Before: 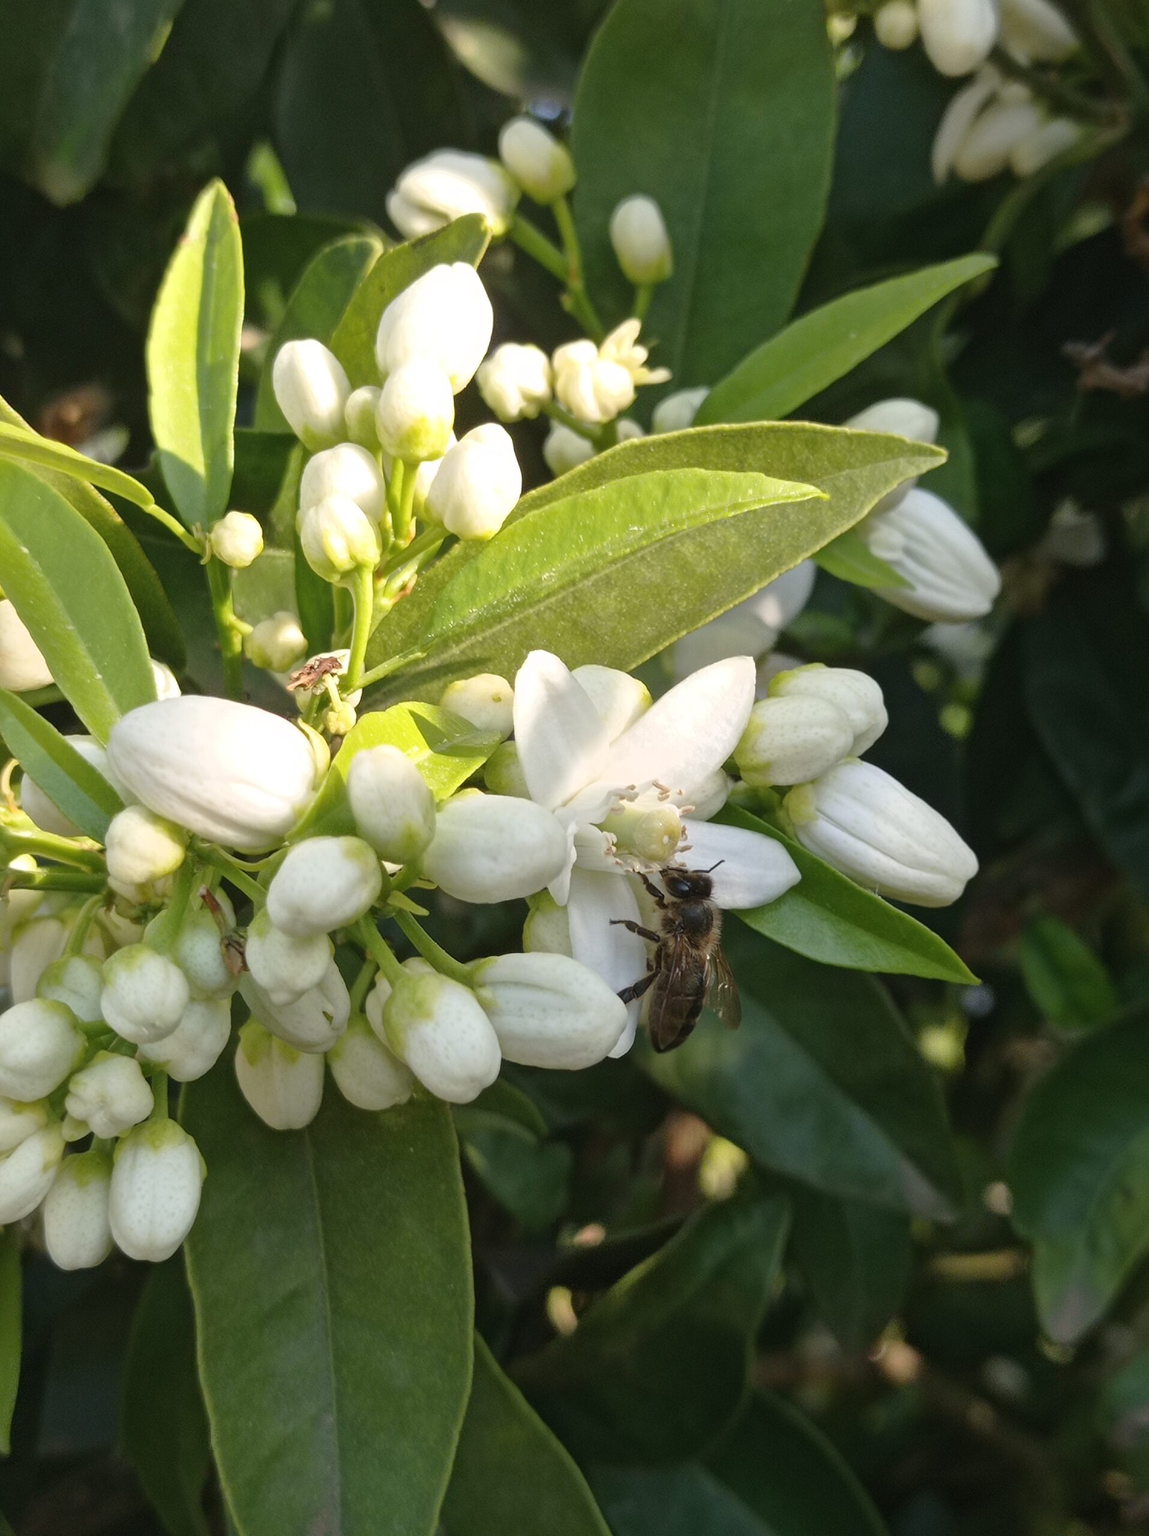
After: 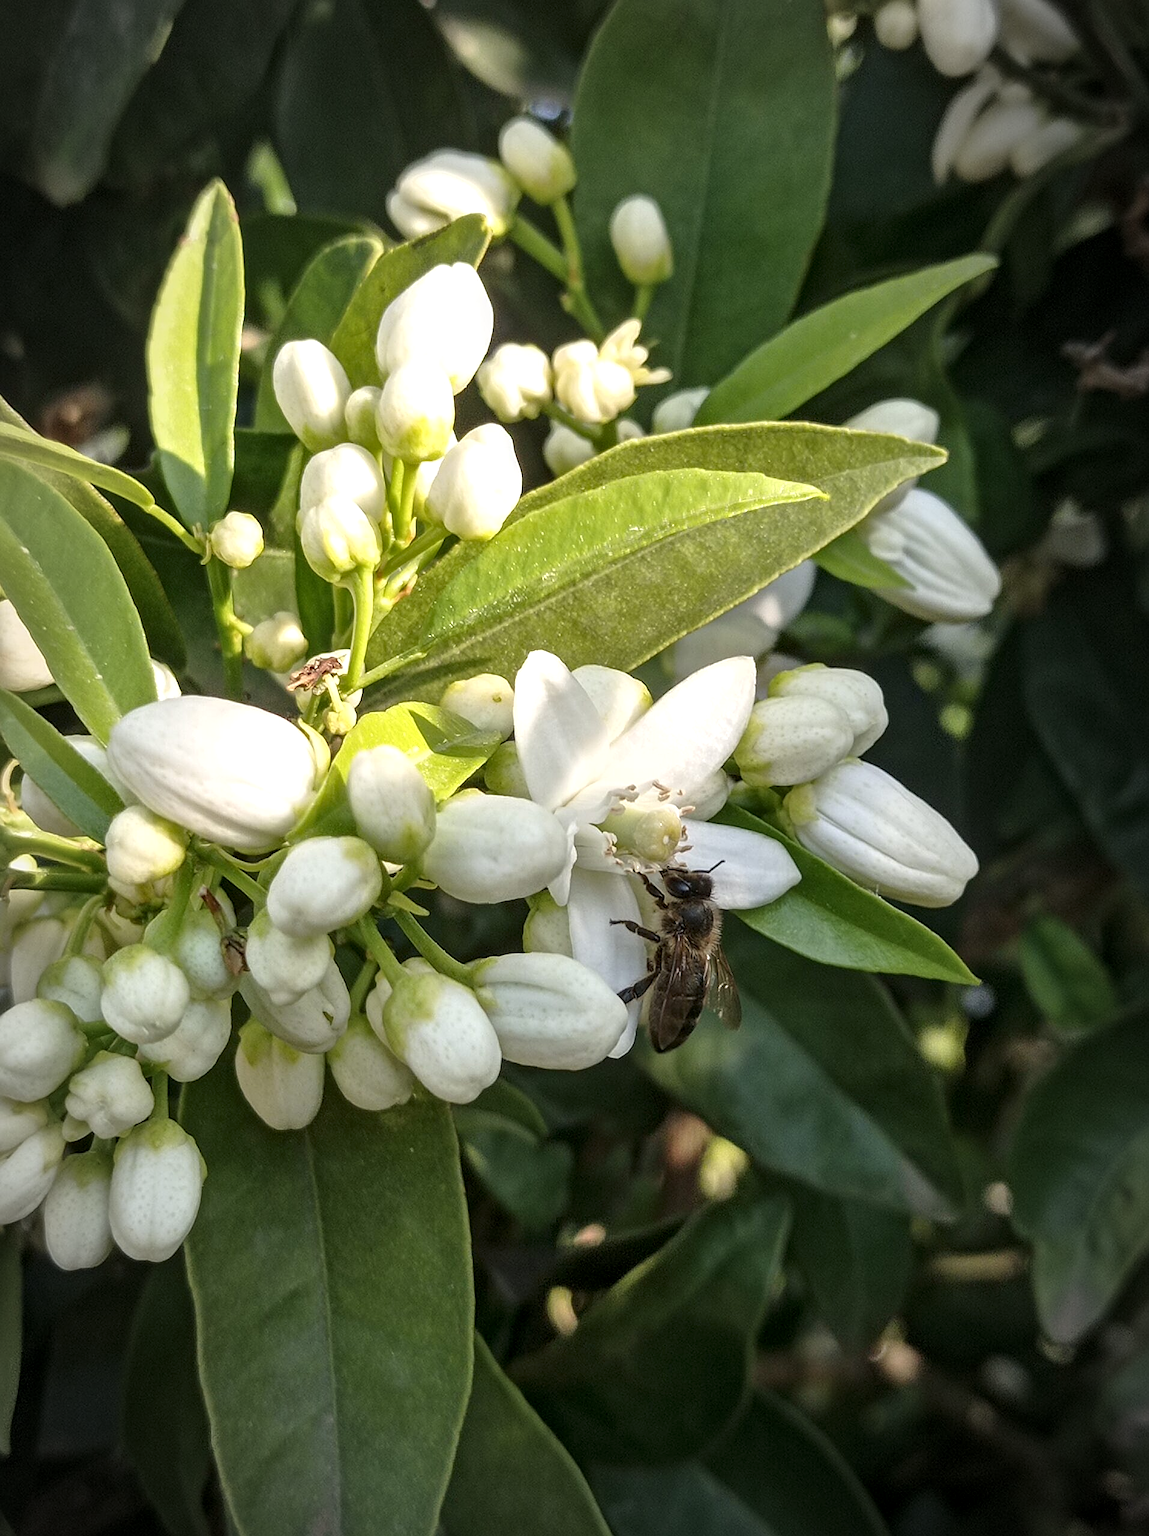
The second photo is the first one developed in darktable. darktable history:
sharpen: on, module defaults
local contrast: detail 142%
vignetting: automatic ratio true
